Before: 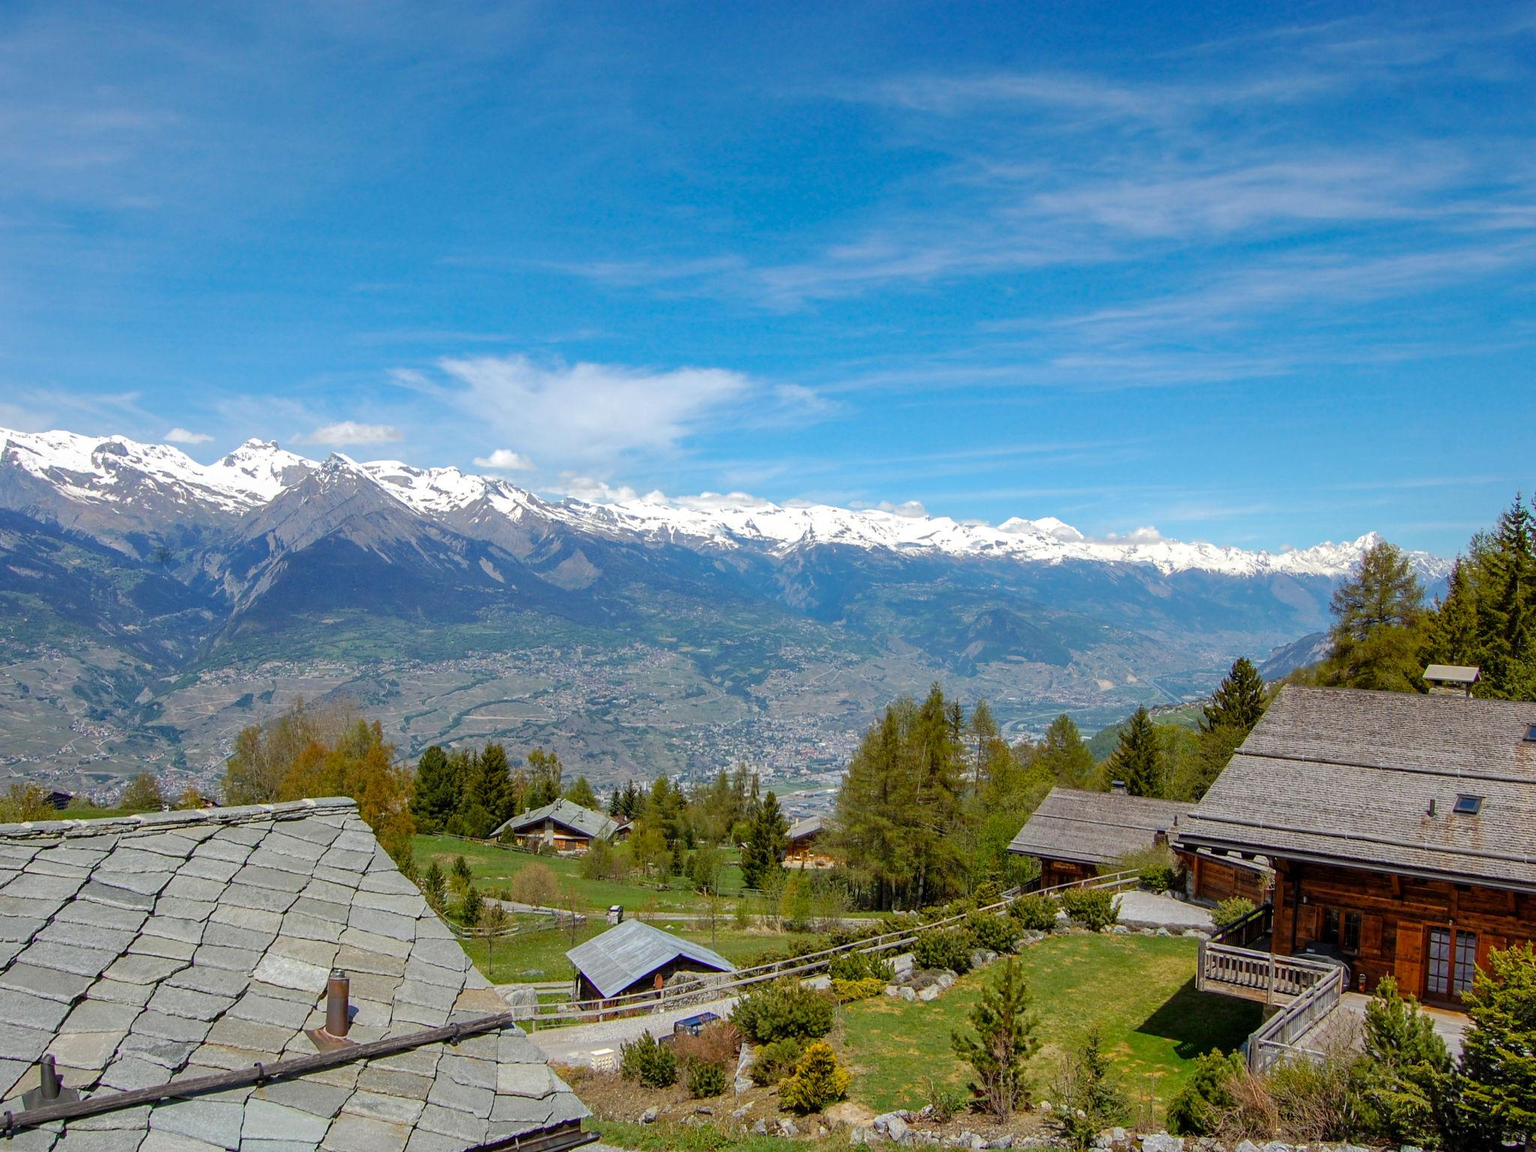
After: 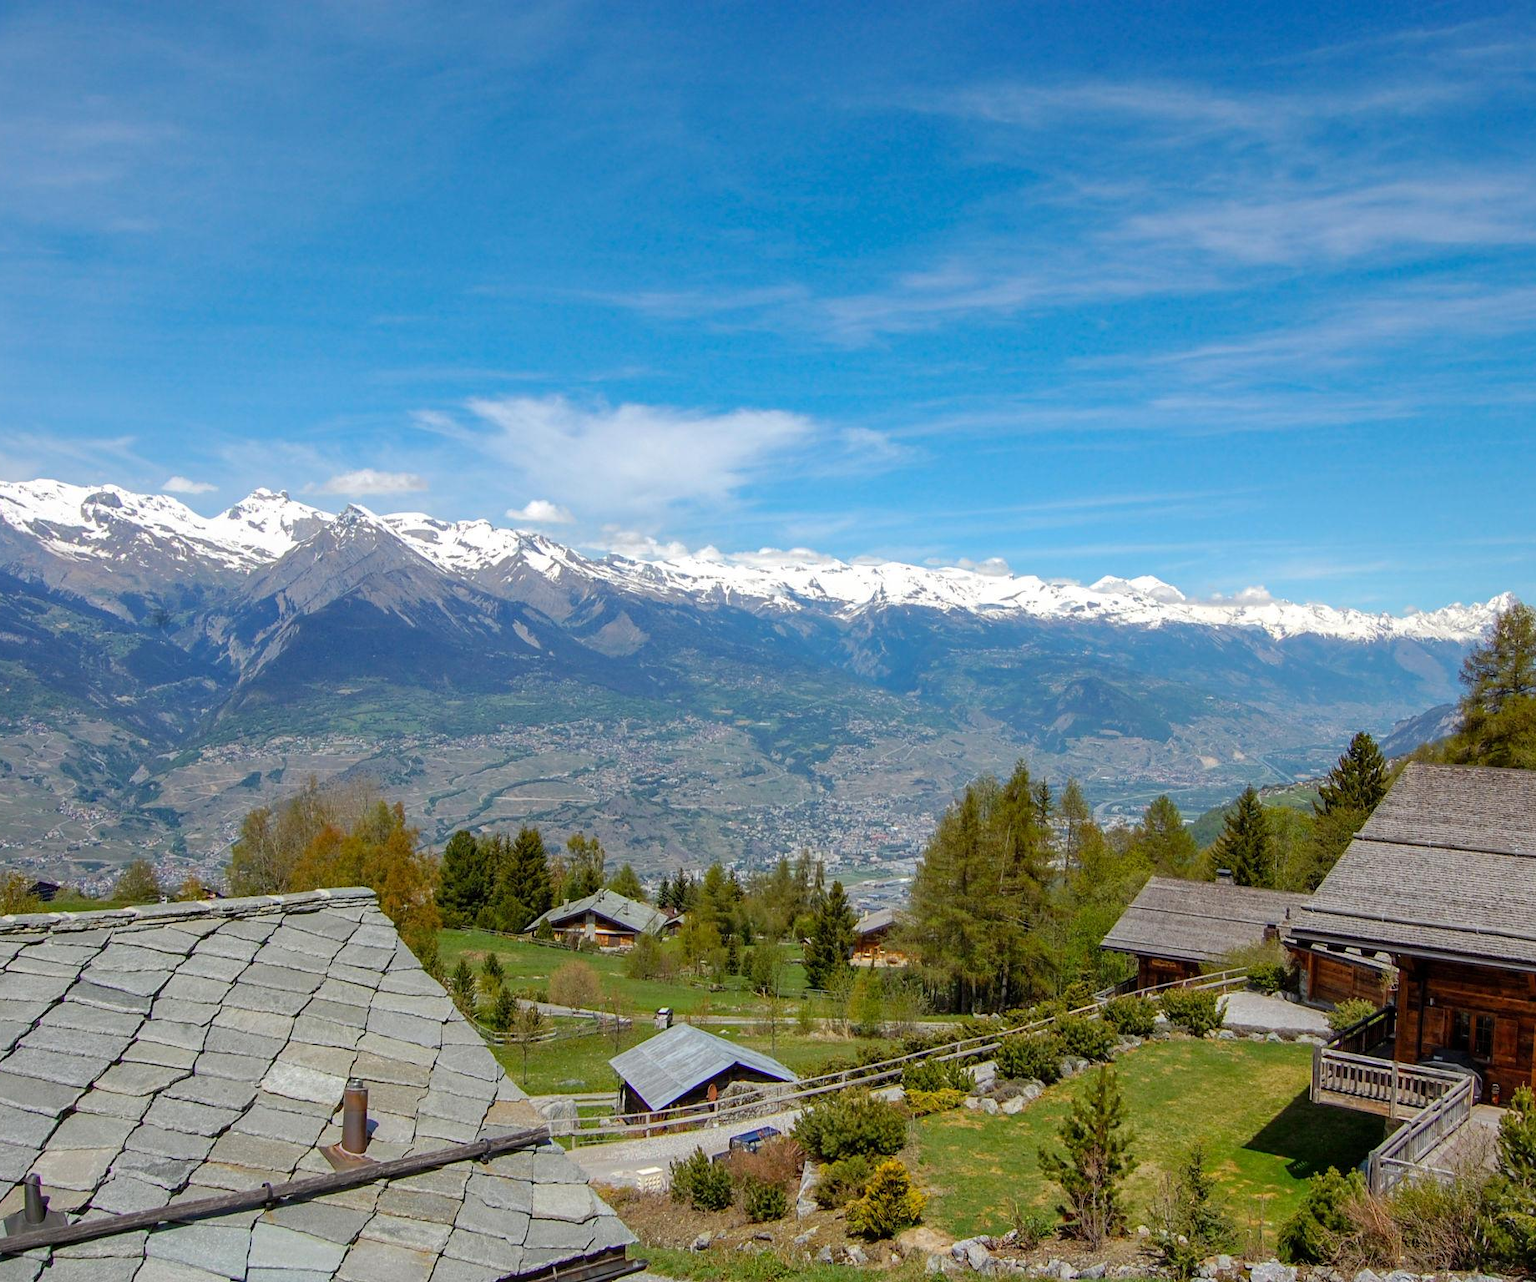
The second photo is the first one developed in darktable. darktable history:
crop and rotate: left 1.229%, right 8.912%
